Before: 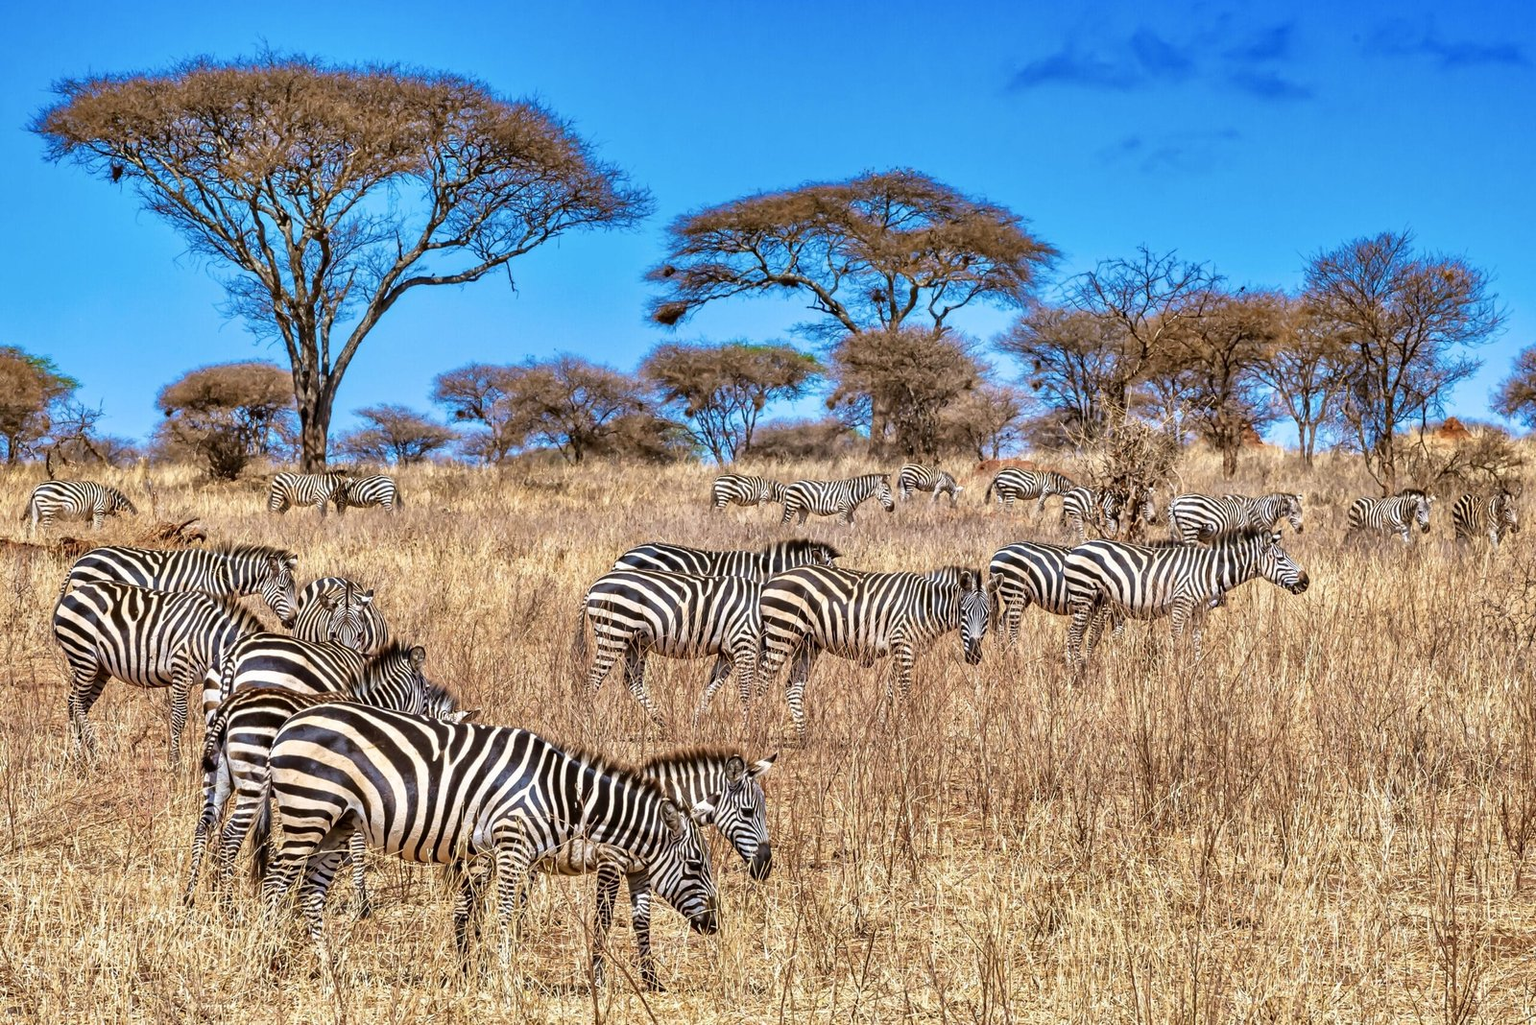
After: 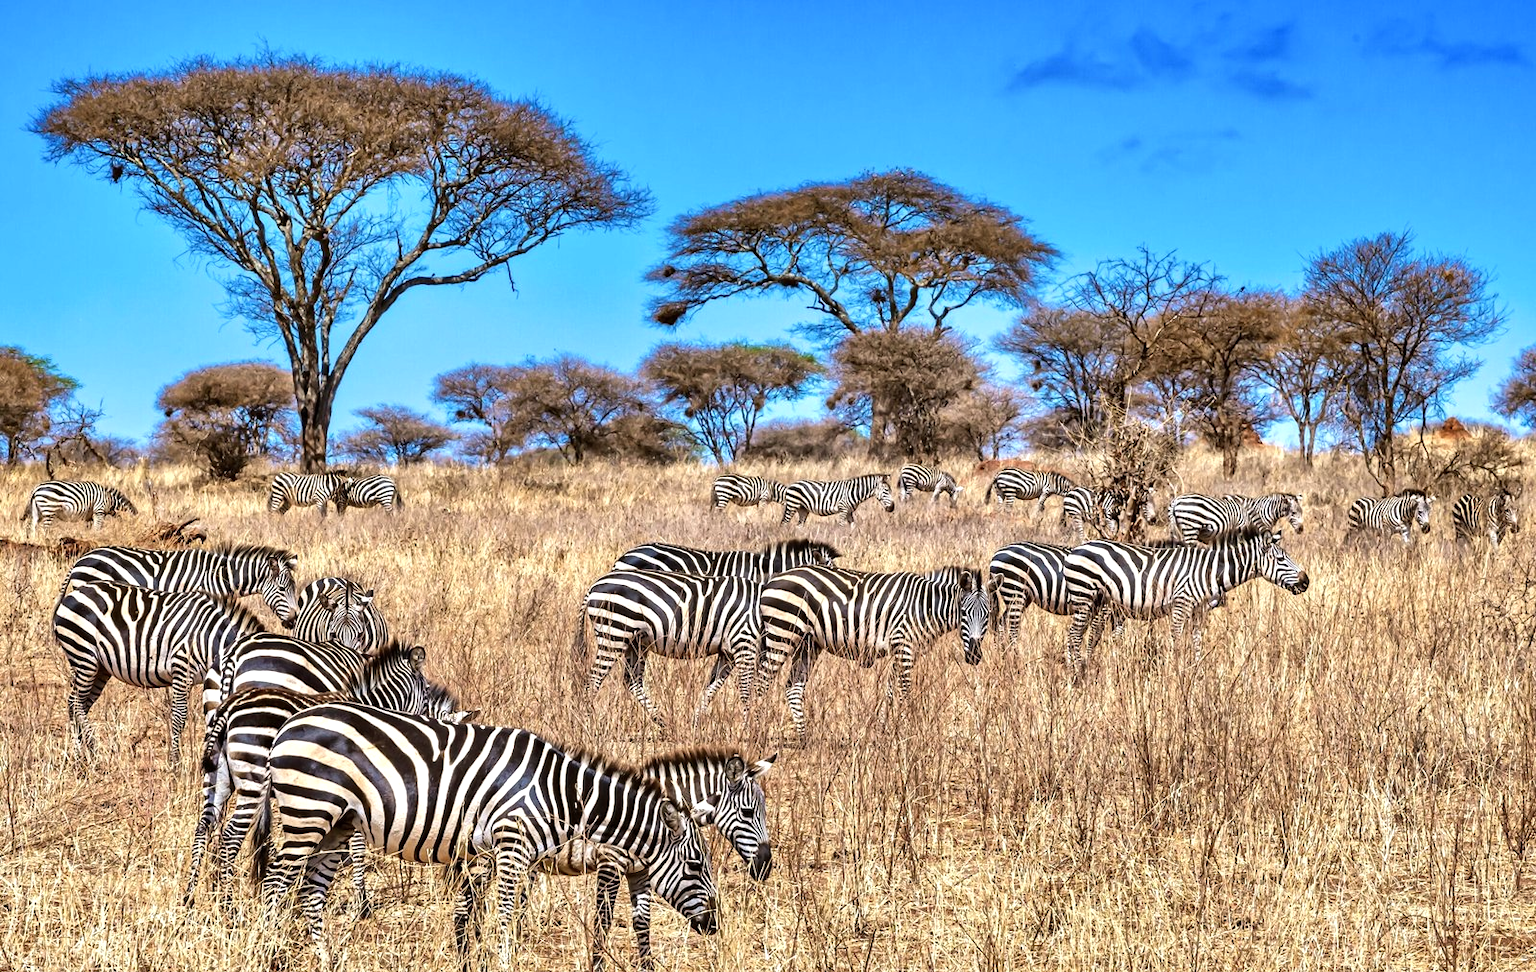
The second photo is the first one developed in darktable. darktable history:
tone equalizer: -8 EV -0.417 EV, -7 EV -0.389 EV, -6 EV -0.333 EV, -5 EV -0.222 EV, -3 EV 0.222 EV, -2 EV 0.333 EV, -1 EV 0.389 EV, +0 EV 0.417 EV, edges refinement/feathering 500, mask exposure compensation -1.57 EV, preserve details no
crop and rotate: top 0%, bottom 5.097%
